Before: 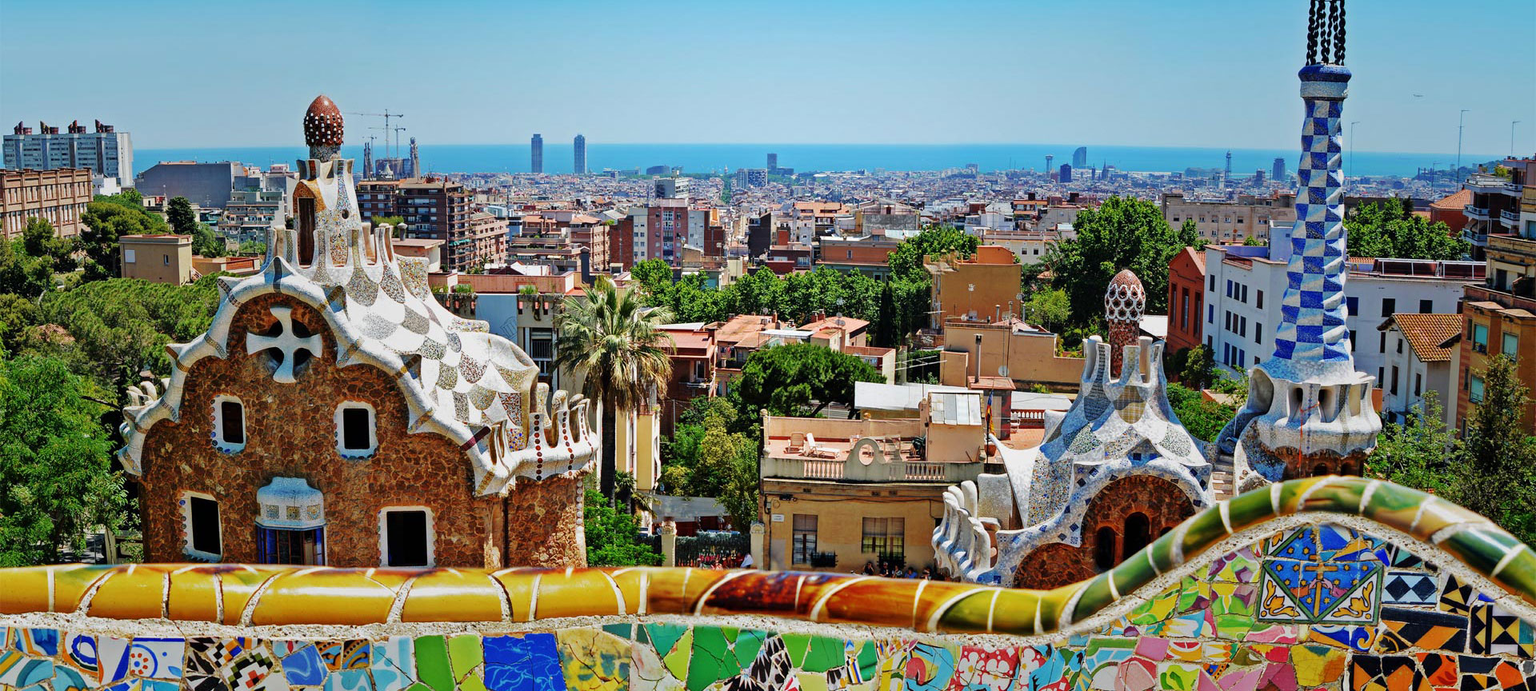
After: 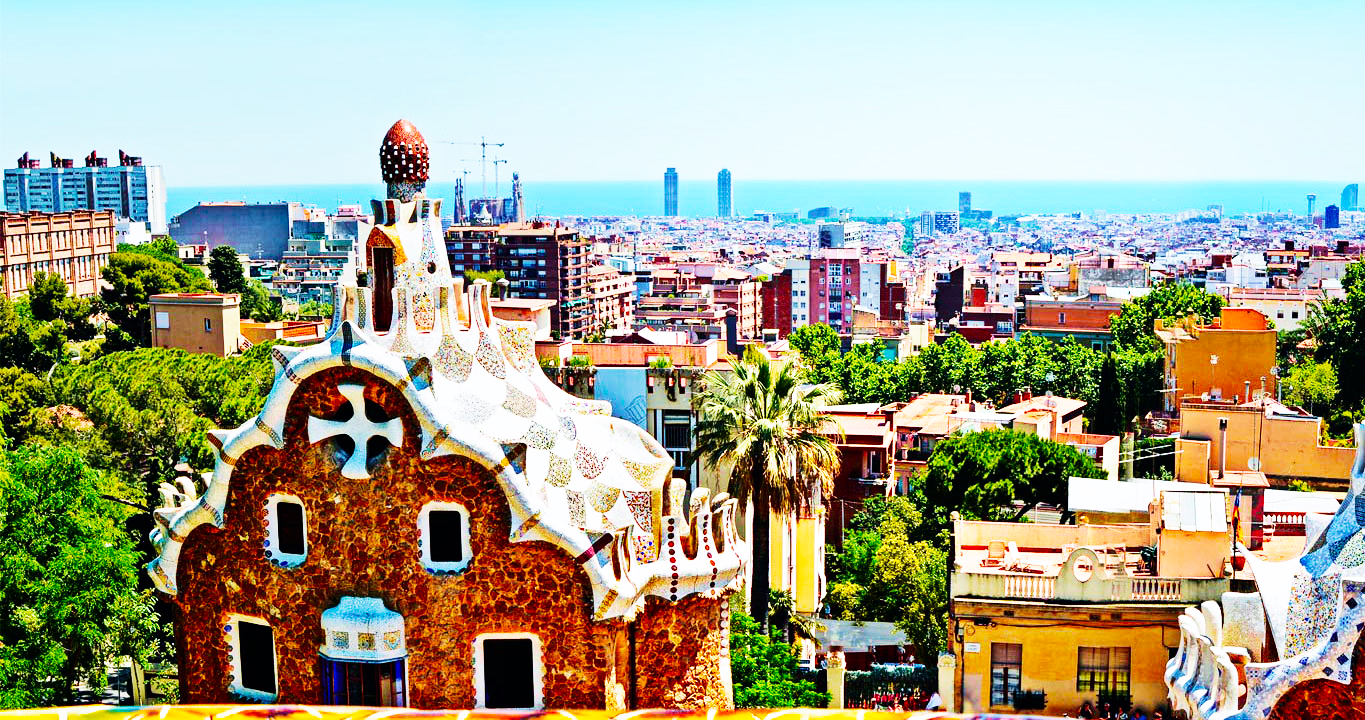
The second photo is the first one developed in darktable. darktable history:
contrast brightness saturation: contrast 0.05
crop: right 28.885%, bottom 16.626%
base curve: curves: ch0 [(0, 0) (0.007, 0.004) (0.027, 0.03) (0.046, 0.07) (0.207, 0.54) (0.442, 0.872) (0.673, 0.972) (1, 1)], preserve colors none
color balance rgb: perceptual saturation grading › global saturation 20%, global vibrance 20%
tone curve: curves: ch0 [(0, 0) (0.227, 0.17) (0.766, 0.774) (1, 1)]; ch1 [(0, 0) (0.114, 0.127) (0.437, 0.452) (0.498, 0.498) (0.529, 0.541) (0.579, 0.589) (1, 1)]; ch2 [(0, 0) (0.233, 0.259) (0.493, 0.492) (0.587, 0.573) (1, 1)], color space Lab, independent channels, preserve colors none
velvia: strength 45%
